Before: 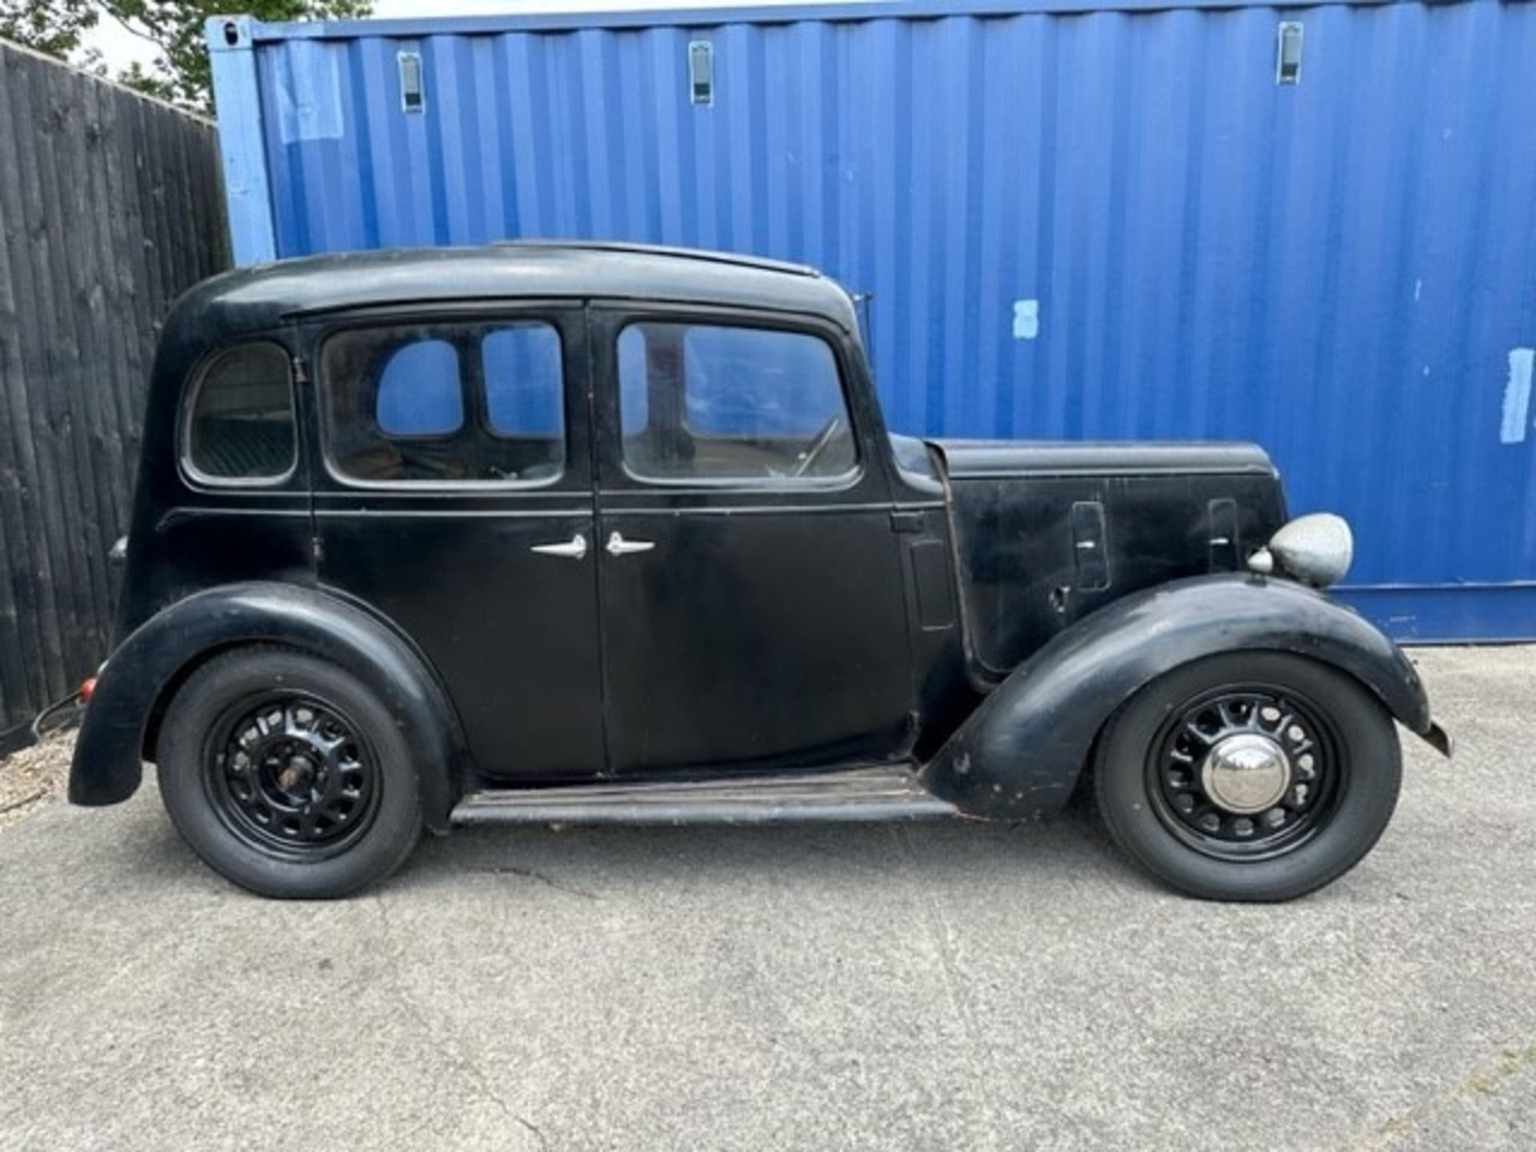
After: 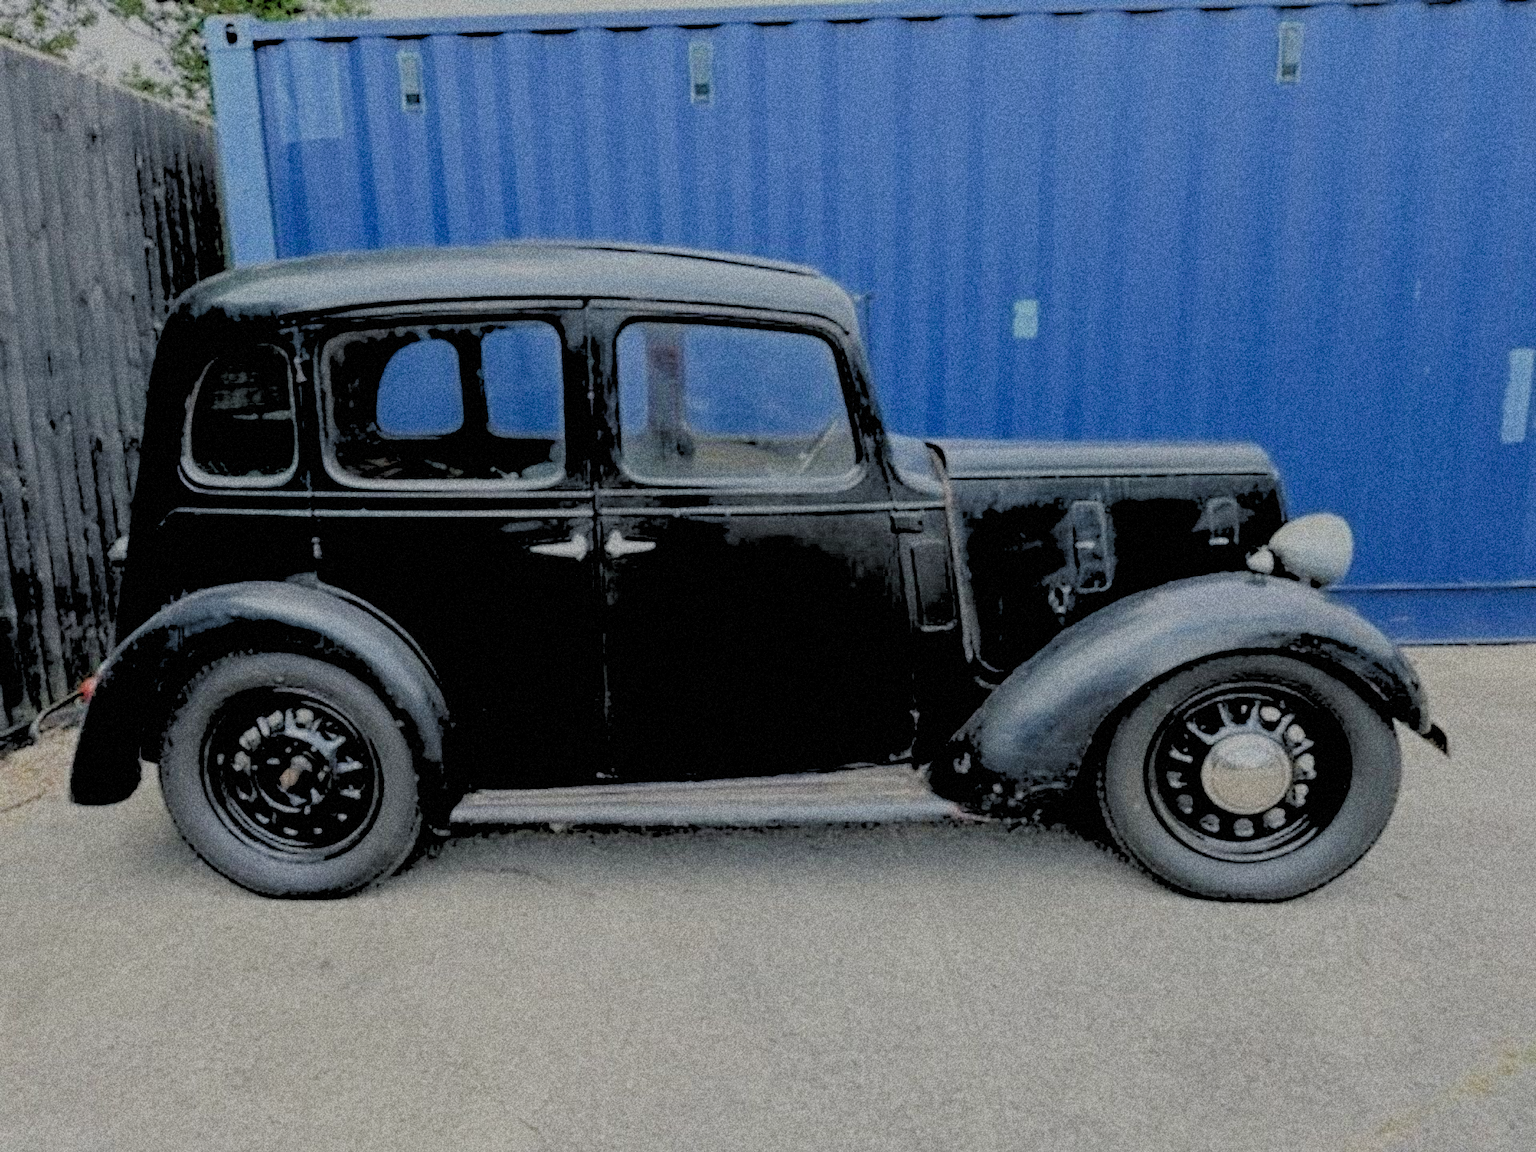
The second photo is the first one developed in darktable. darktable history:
filmic rgb: black relative exposure -14 EV, white relative exposure 8 EV, threshold 3 EV, hardness 3.74, latitude 50%, contrast 0.5, color science v5 (2021), contrast in shadows safe, contrast in highlights safe, enable highlight reconstruction true
grain: coarseness 14.49 ISO, strength 48.04%, mid-tones bias 35%
rgb levels: levels [[0.029, 0.461, 0.922], [0, 0.5, 1], [0, 0.5, 1]]
levels: levels [0, 0.492, 0.984]
